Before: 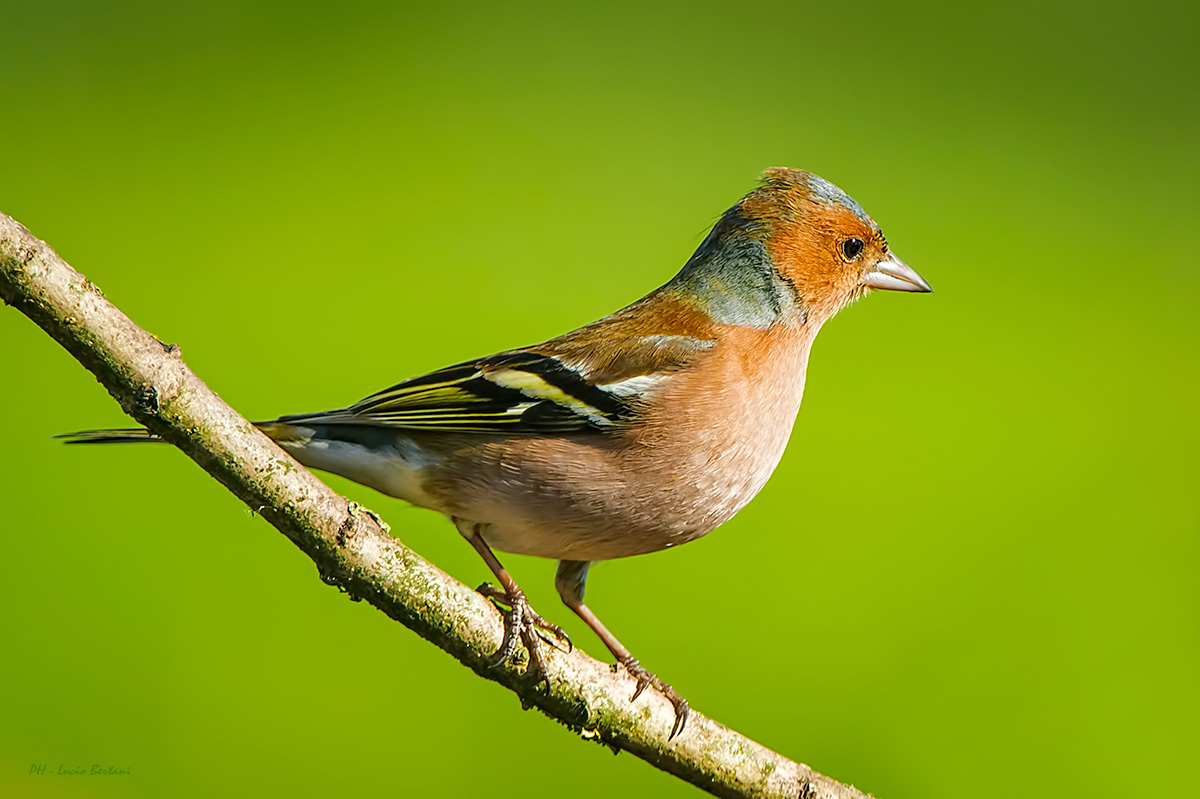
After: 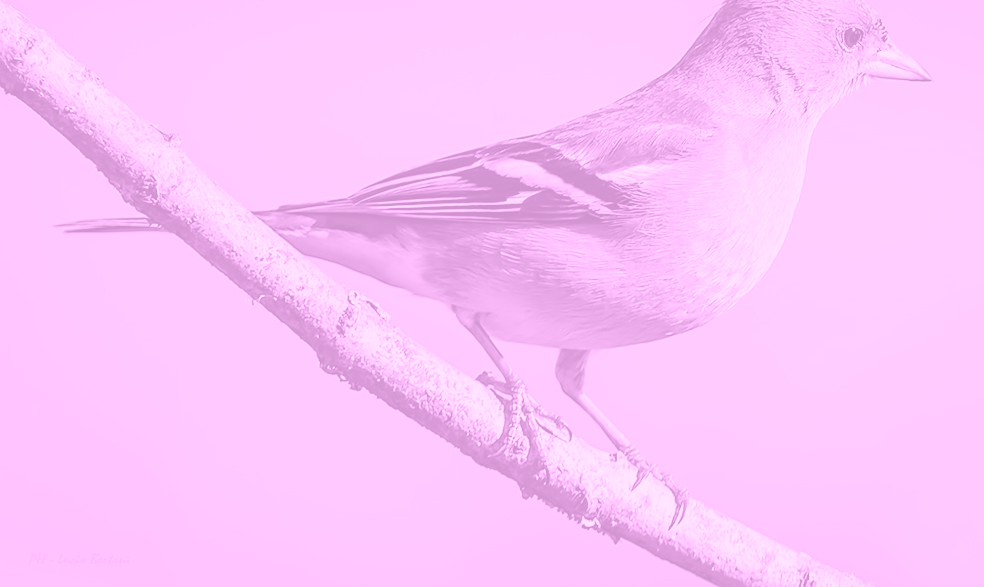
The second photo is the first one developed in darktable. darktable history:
crop: top 26.531%, right 17.959%
colorize: hue 331.2°, saturation 75%, source mix 30.28%, lightness 70.52%, version 1
